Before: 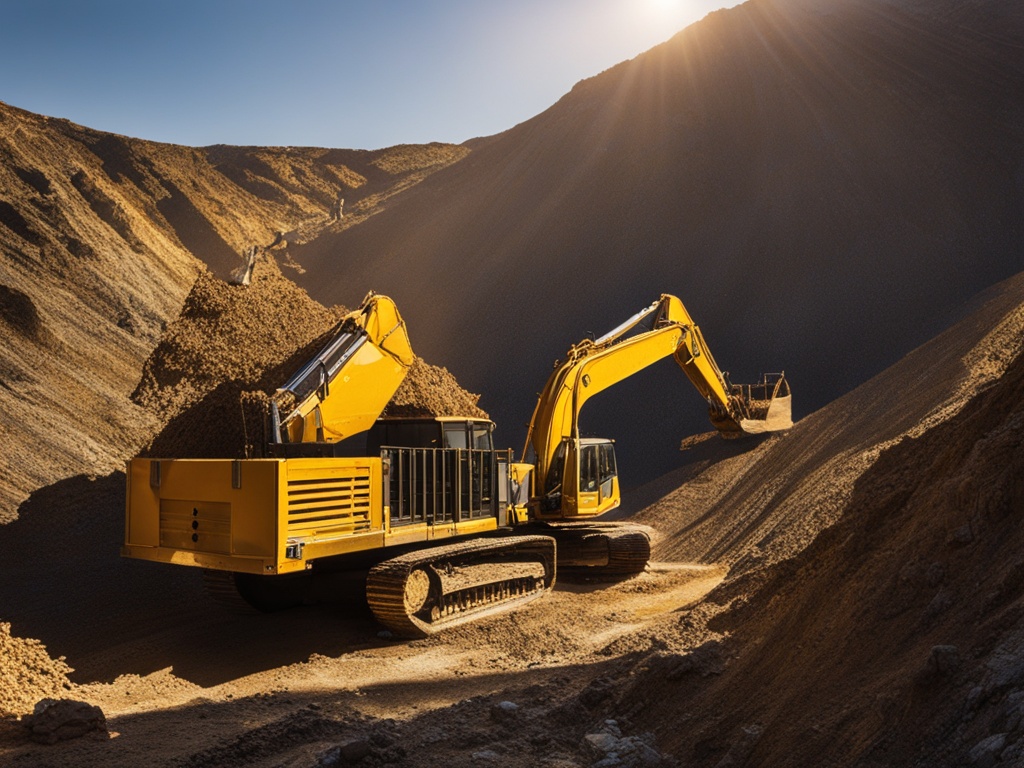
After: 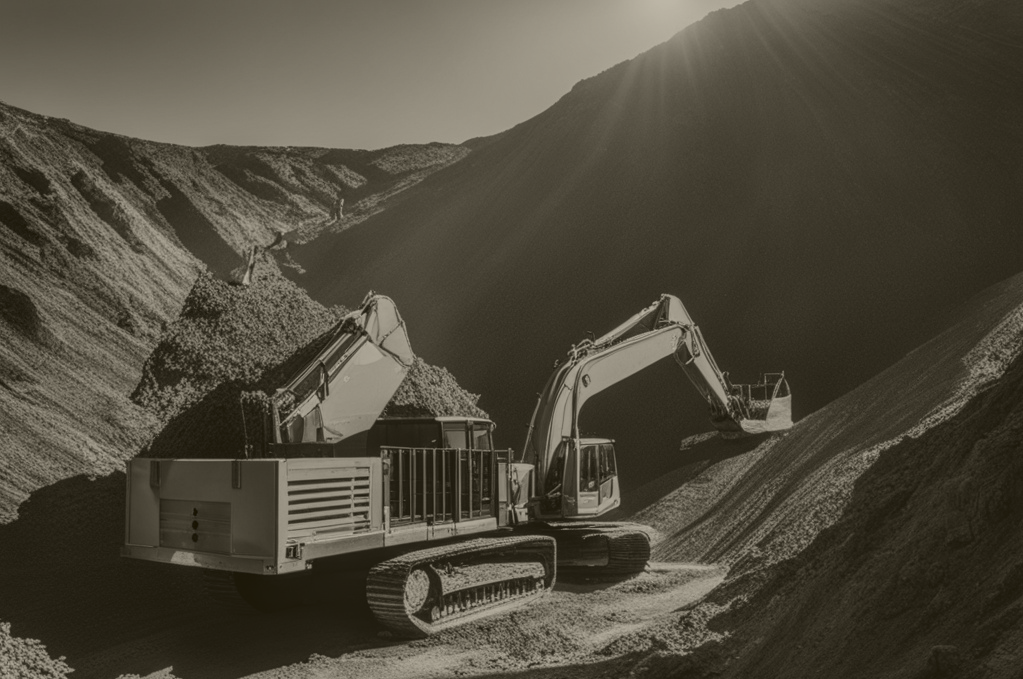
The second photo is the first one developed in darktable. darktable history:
crop and rotate: top 0%, bottom 11.49%
local contrast: highlights 59%, detail 145%
contrast brightness saturation: contrast 0.08, saturation 0.2
colorize: hue 41.44°, saturation 22%, source mix 60%, lightness 10.61%
